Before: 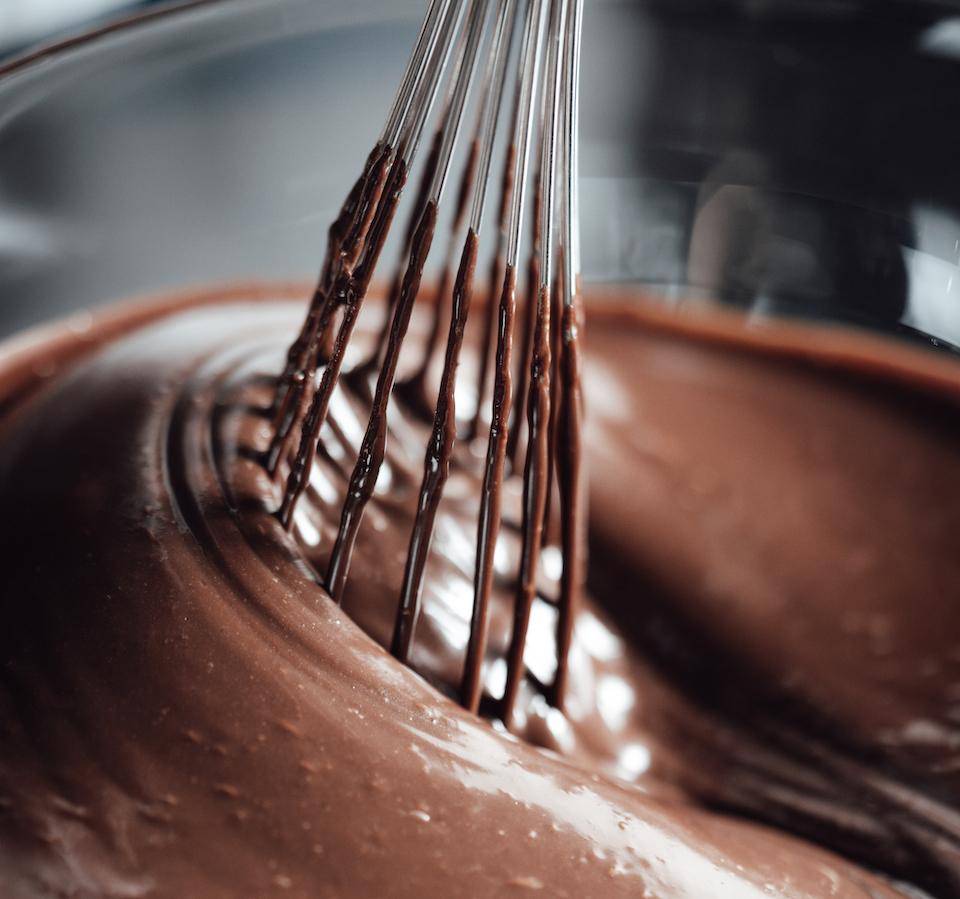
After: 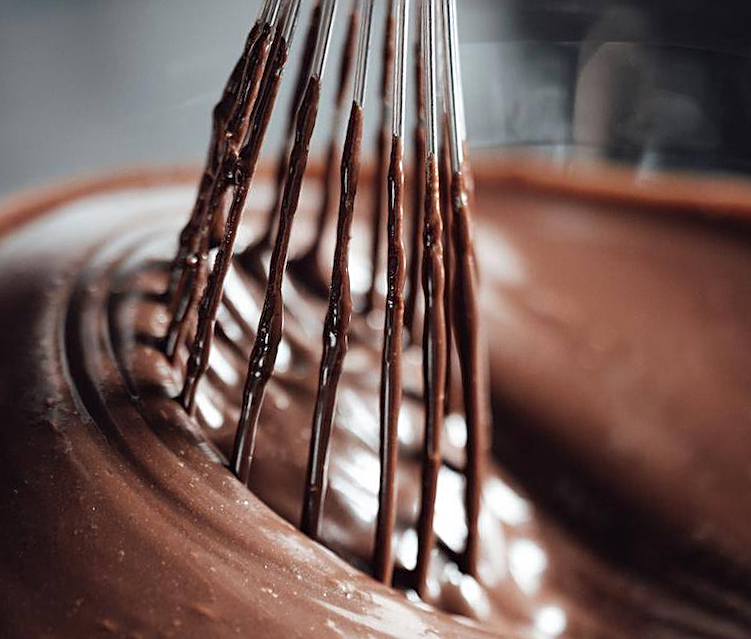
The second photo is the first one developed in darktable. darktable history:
sharpen: on, module defaults
rotate and perspective: rotation -3.52°, crop left 0.036, crop right 0.964, crop top 0.081, crop bottom 0.919
crop and rotate: left 10.071%, top 10.071%, right 10.02%, bottom 10.02%
